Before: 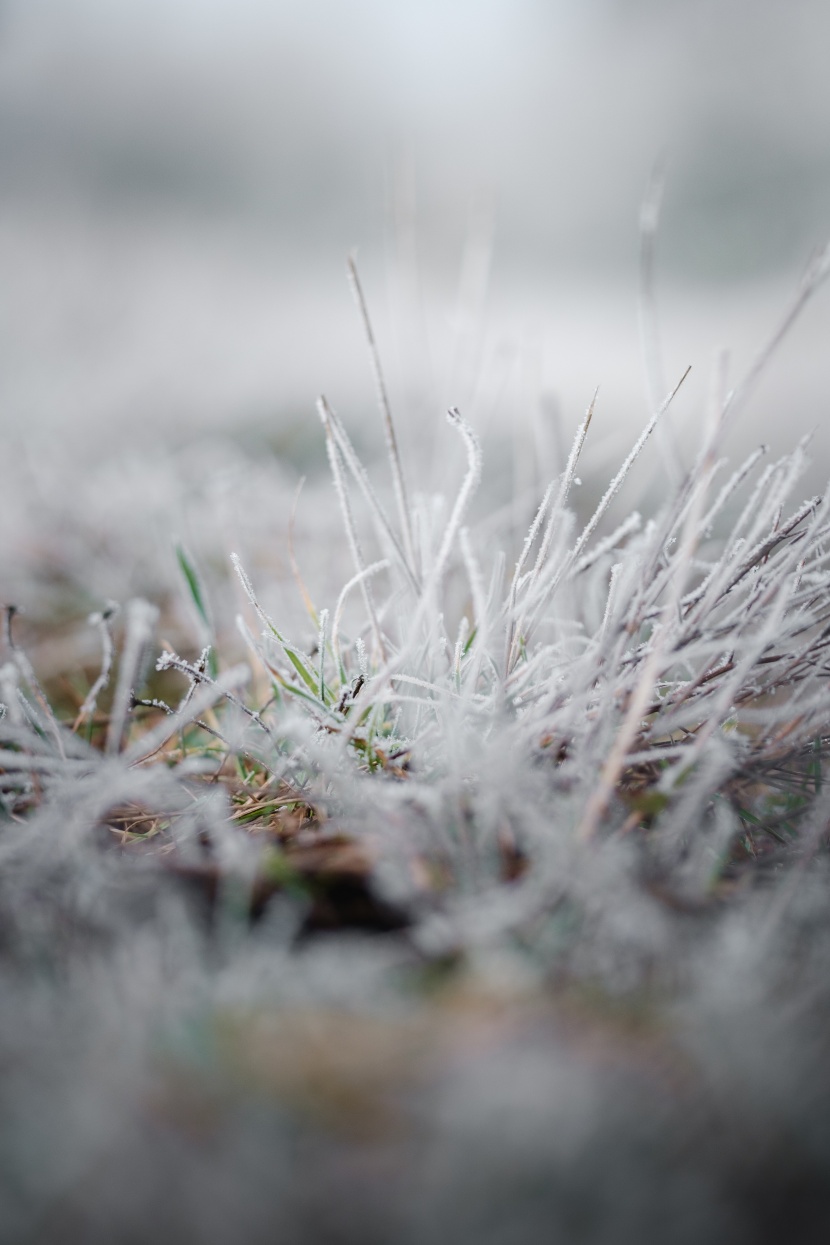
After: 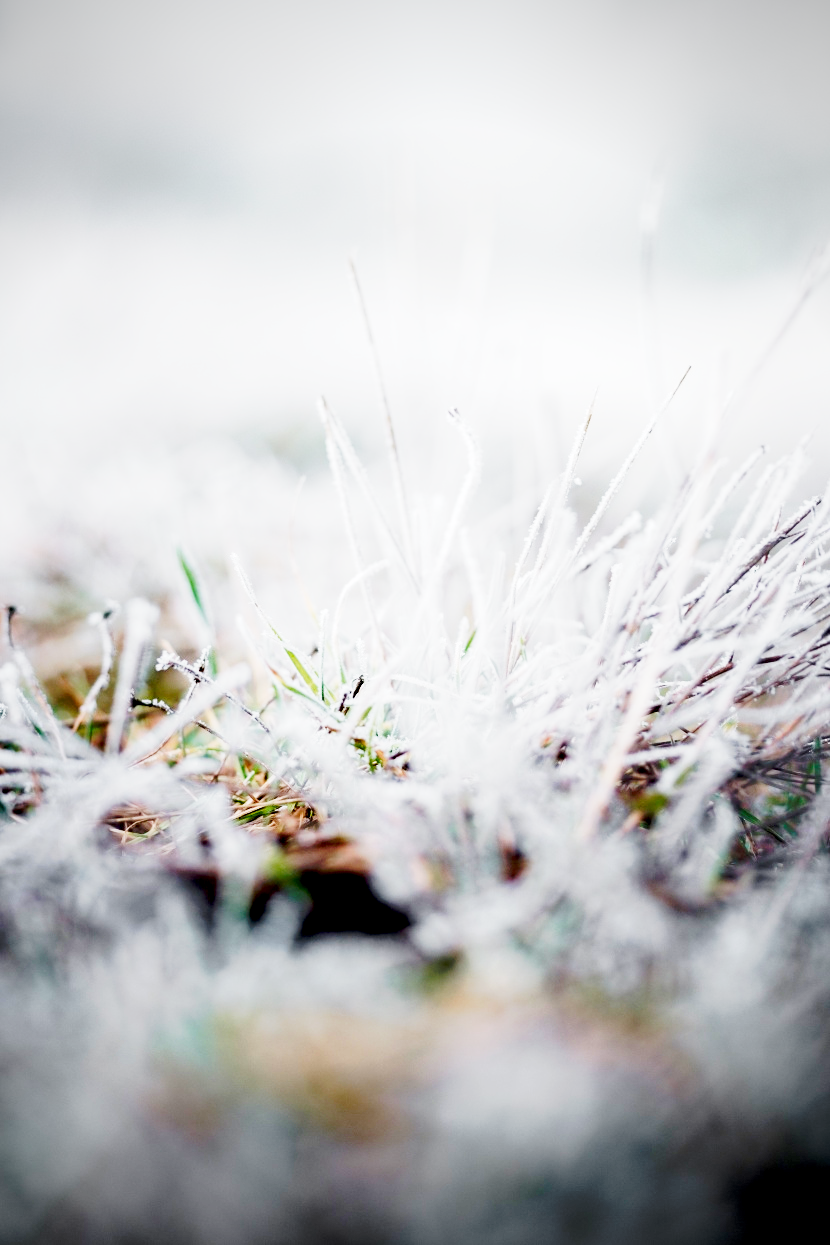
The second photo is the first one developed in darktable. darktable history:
color balance: mode lift, gamma, gain (sRGB)
exposure: black level correction 0.025, exposure 0.182 EV, compensate highlight preservation false
vignetting: on, module defaults
tone curve: curves: ch0 [(0, 0) (0.003, 0.003) (0.011, 0.013) (0.025, 0.029) (0.044, 0.052) (0.069, 0.082) (0.1, 0.118) (0.136, 0.161) (0.177, 0.21) (0.224, 0.27) (0.277, 0.38) (0.335, 0.49) (0.399, 0.594) (0.468, 0.692) (0.543, 0.794) (0.623, 0.857) (0.709, 0.919) (0.801, 0.955) (0.898, 0.978) (1, 1)], preserve colors none
